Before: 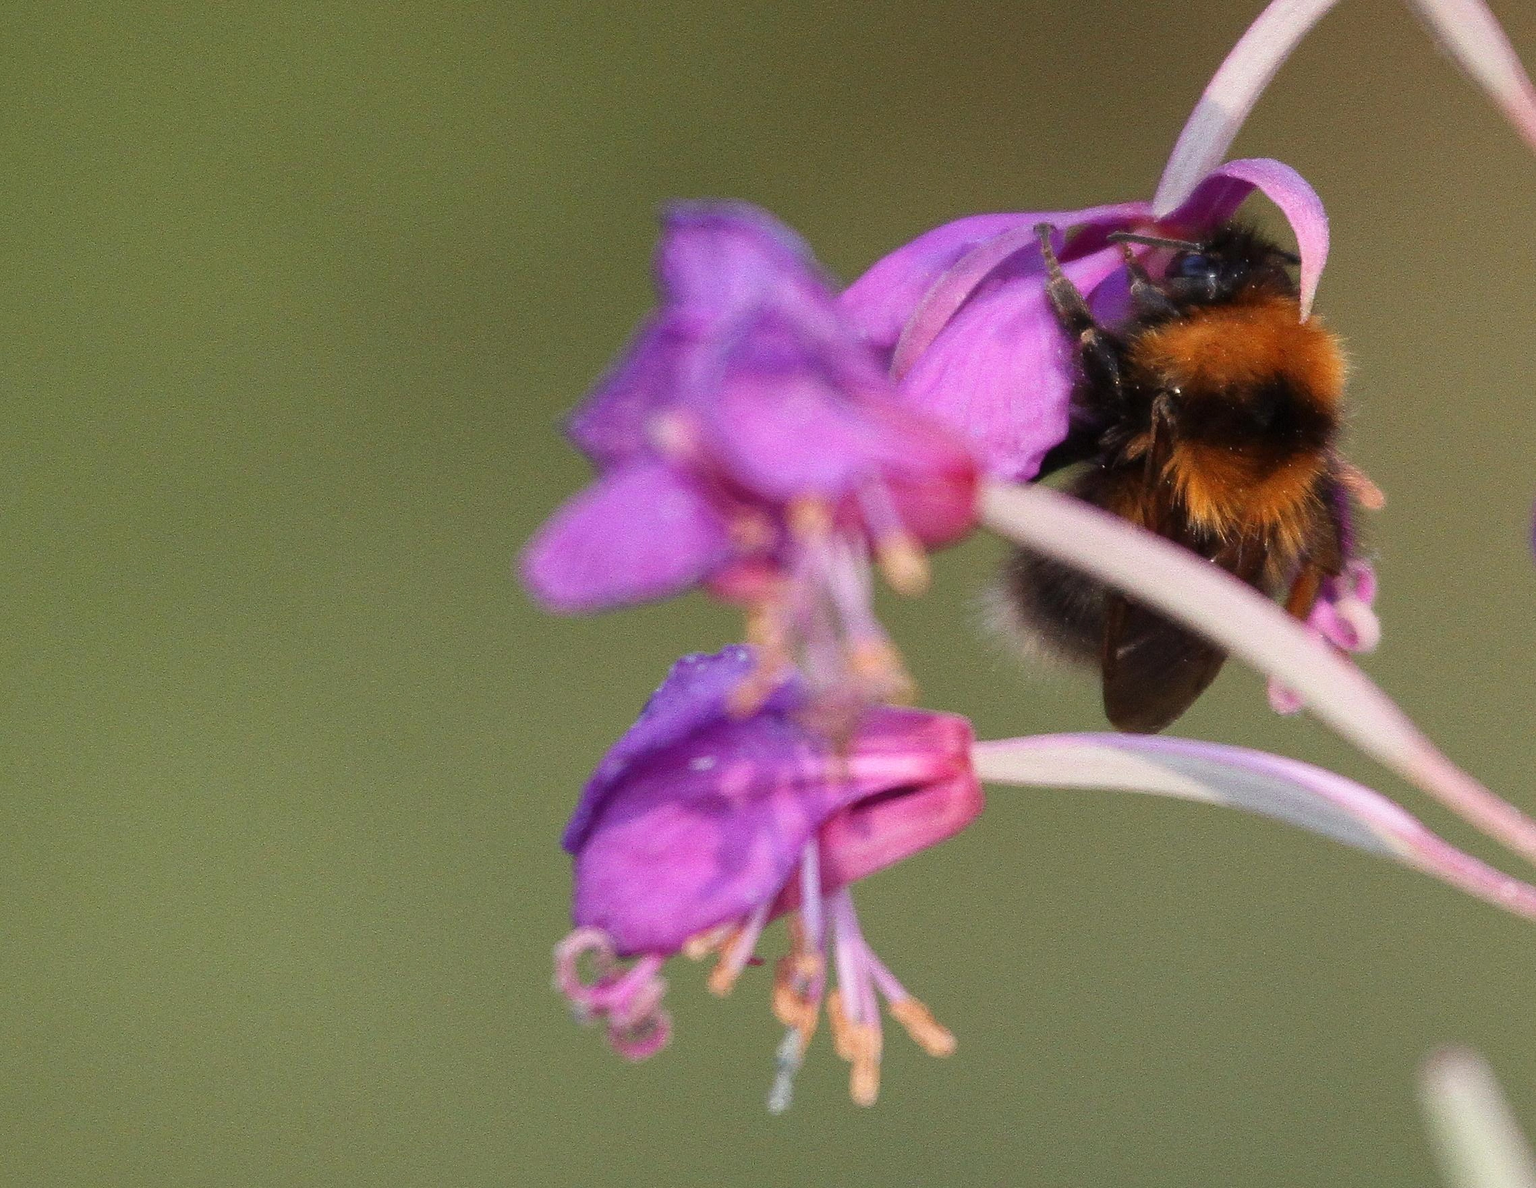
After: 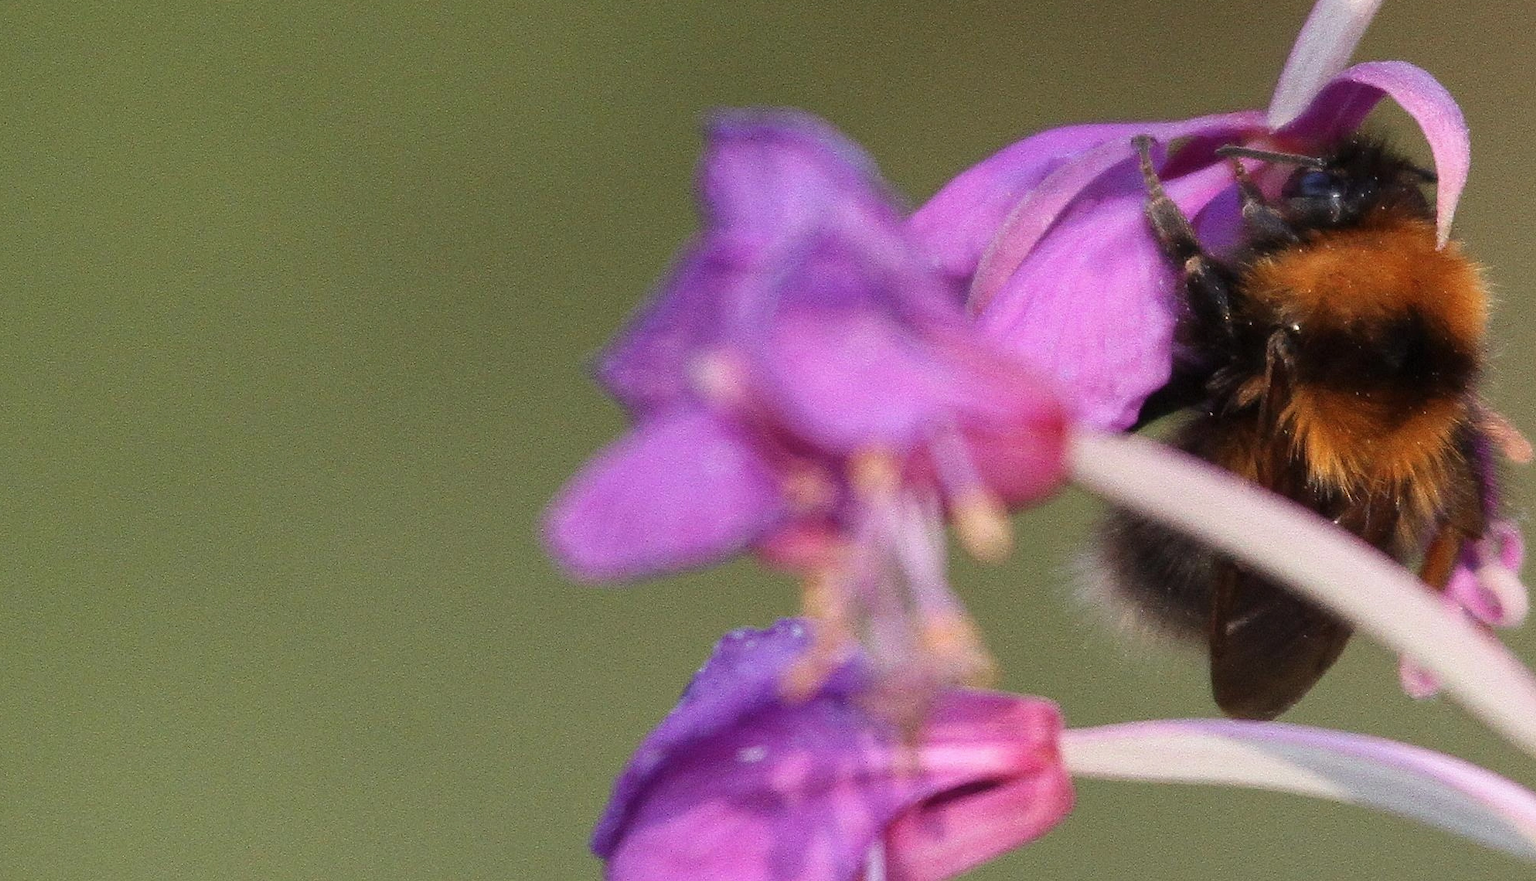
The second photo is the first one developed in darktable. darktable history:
contrast brightness saturation: saturation -0.06
crop: left 3.04%, top 8.865%, right 9.68%, bottom 26.356%
